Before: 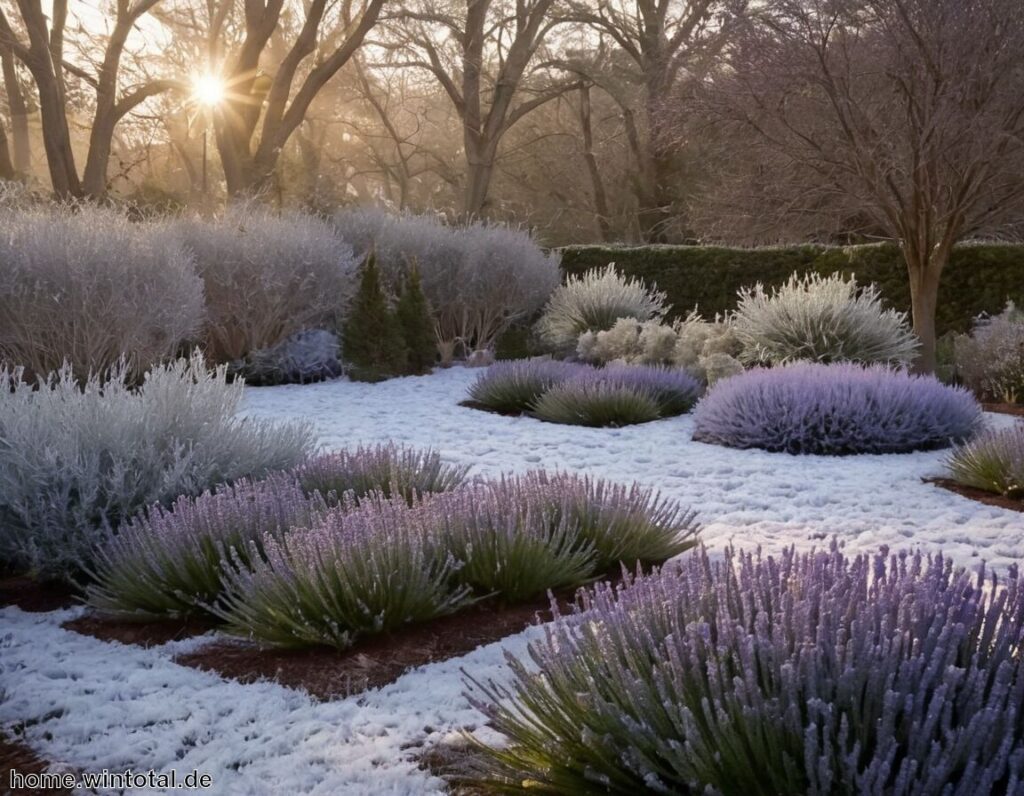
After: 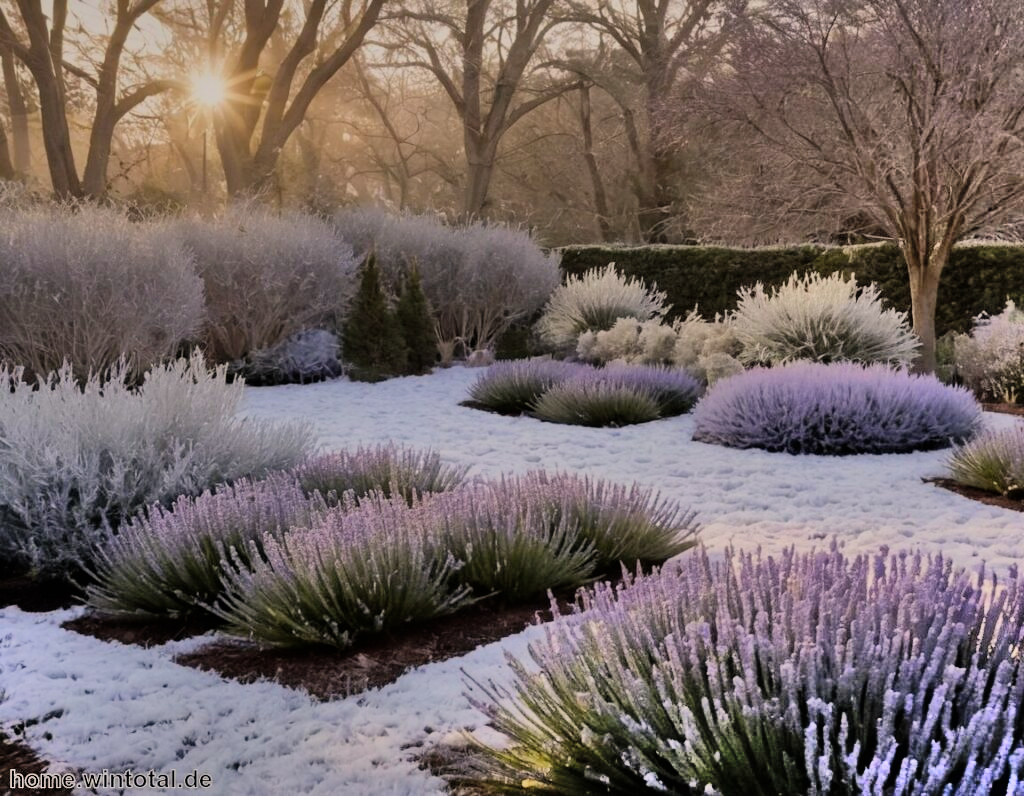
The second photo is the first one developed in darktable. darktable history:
filmic rgb: black relative exposure -7.65 EV, white relative exposure 4.56 EV, hardness 3.61, color science v6 (2022)
color correction: highlights a* 3.84, highlights b* 5.07
shadows and highlights: radius 123.98, shadows 100, white point adjustment -3, highlights -100, highlights color adjustment 89.84%, soften with gaussian
